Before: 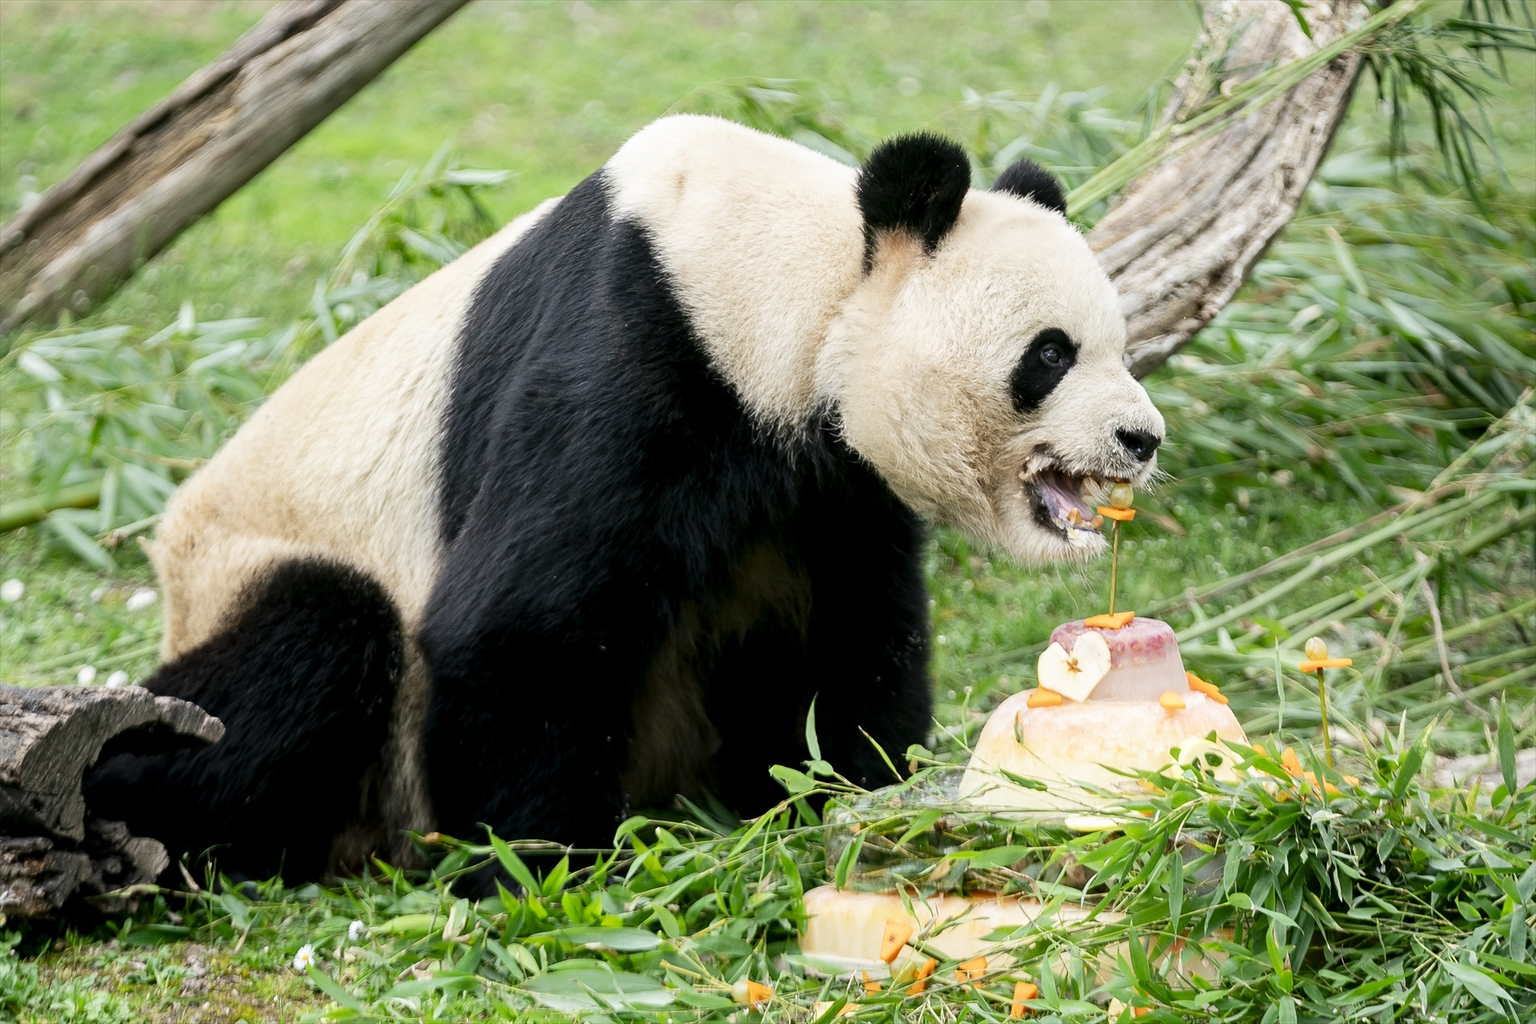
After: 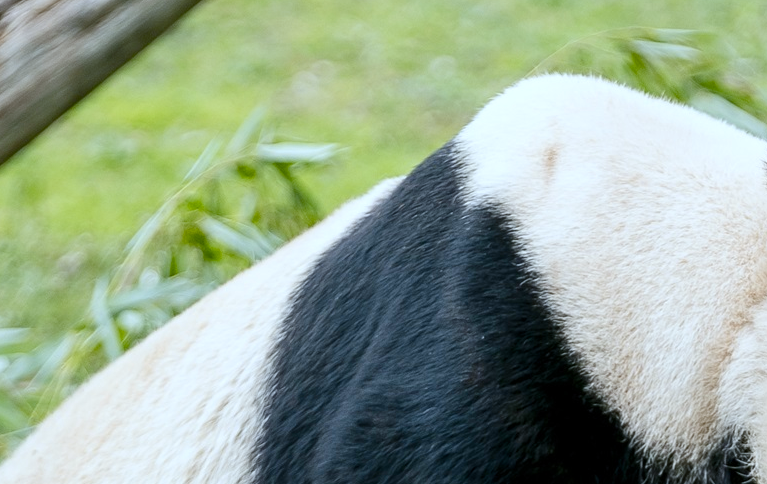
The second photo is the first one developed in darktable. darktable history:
color balance rgb: perceptual saturation grading › global saturation 20%, perceptual saturation grading › highlights -25.875%, perceptual saturation grading › shadows 23.988%, hue shift -8.58°
crop: left 15.647%, top 5.442%, right 44.37%, bottom 56.713%
color calibration: x 0.37, y 0.382, temperature 4308.76 K
